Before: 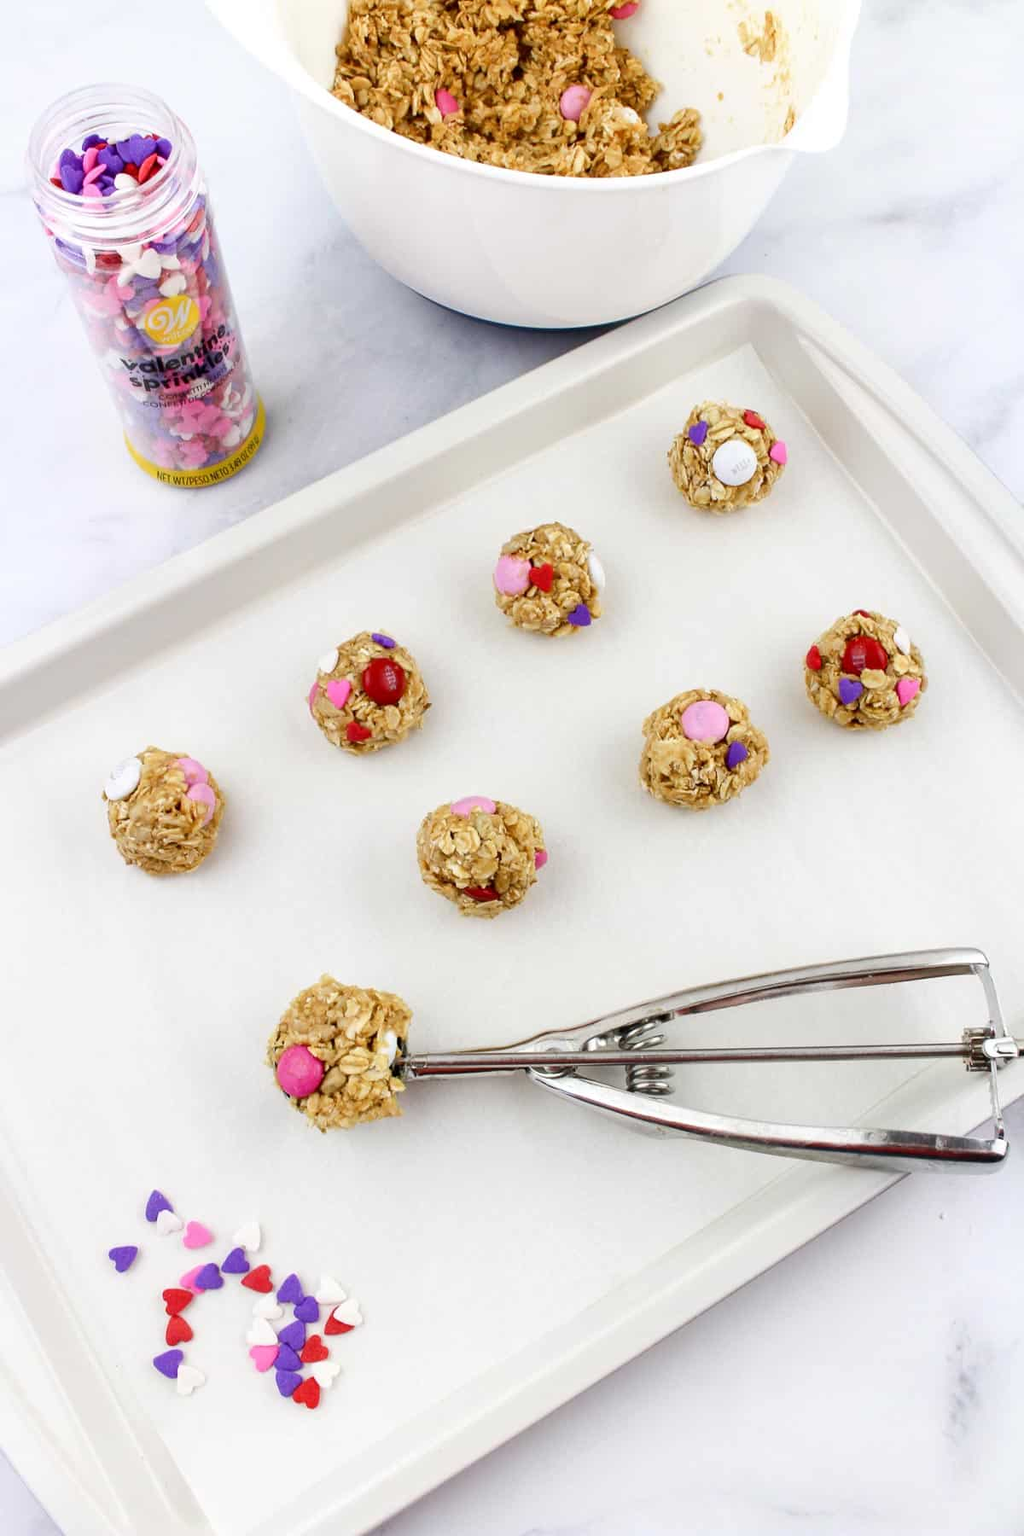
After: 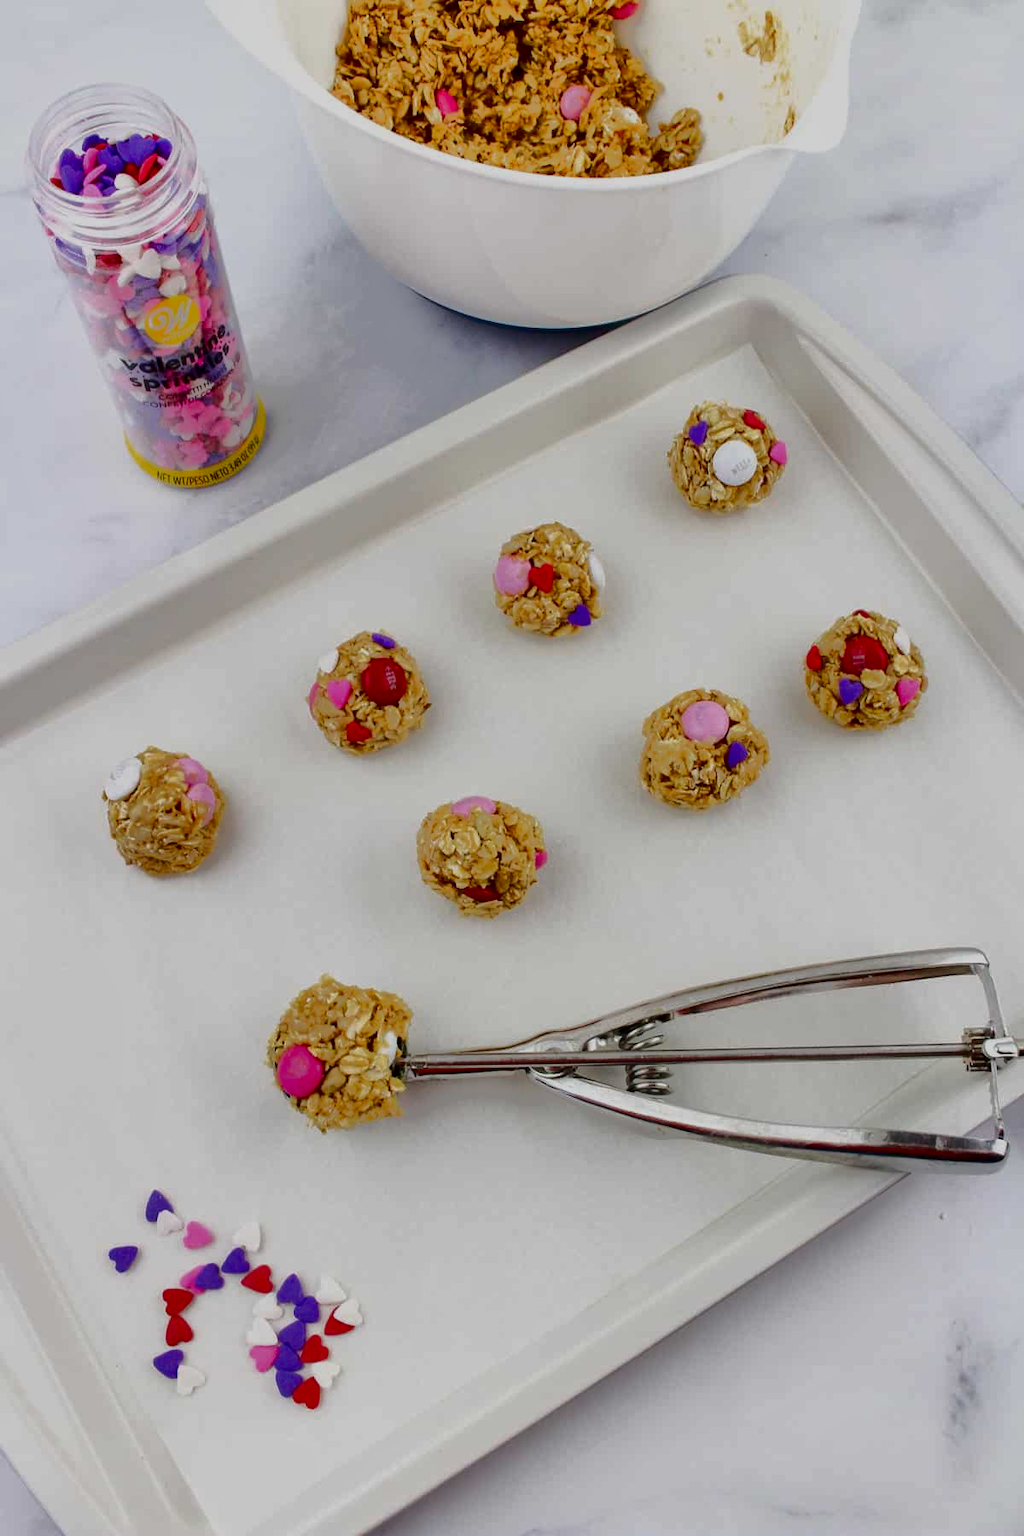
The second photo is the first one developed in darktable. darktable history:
tone equalizer: -7 EV -0.63 EV, -6 EV 1 EV, -5 EV -0.45 EV, -4 EV 0.43 EV, -3 EV 0.41 EV, -2 EV 0.15 EV, -1 EV -0.15 EV, +0 EV -0.39 EV, smoothing diameter 25%, edges refinement/feathering 10, preserve details guided filter
contrast brightness saturation: contrast 0.1, brightness -0.26, saturation 0.14
shadows and highlights: shadows 37.27, highlights -28.18, soften with gaussian
